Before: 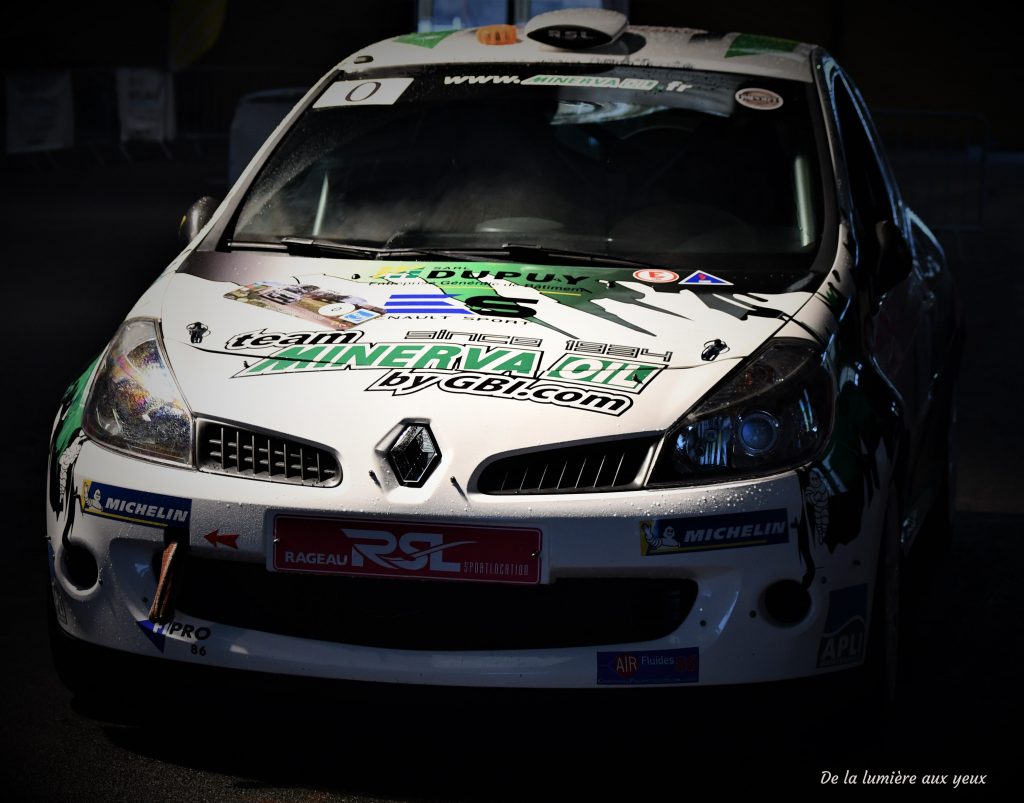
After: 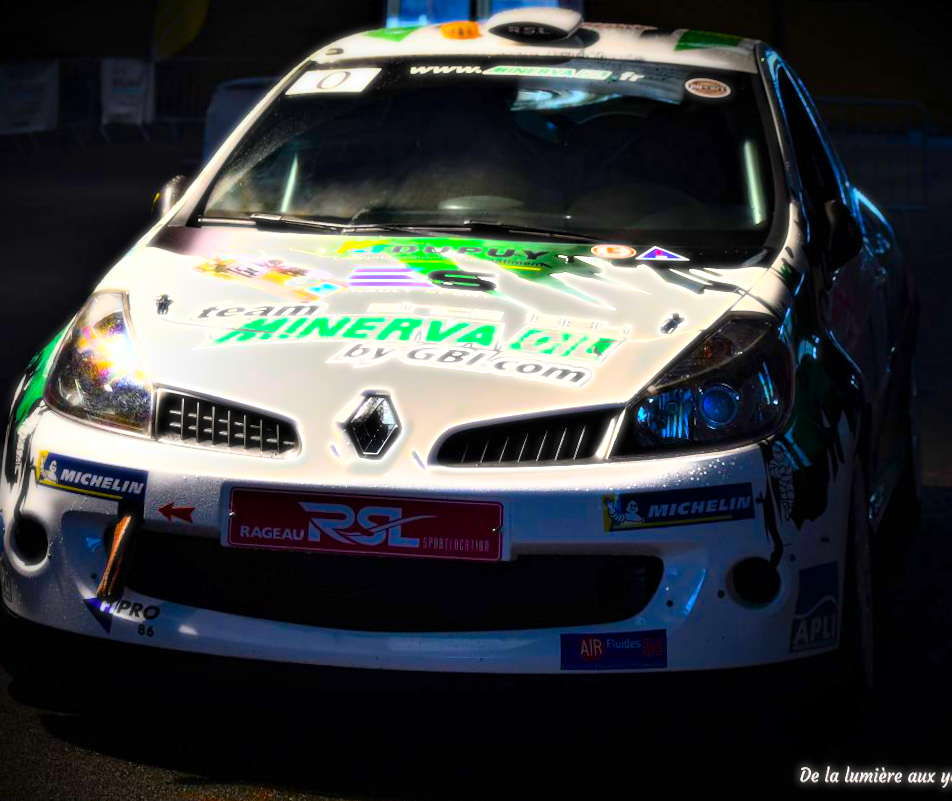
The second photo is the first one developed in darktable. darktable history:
color balance rgb: linear chroma grading › global chroma 25%, perceptual saturation grading › global saturation 40%, perceptual brilliance grading › global brilliance 30%, global vibrance 40%
rotate and perspective: rotation 0.215°, lens shift (vertical) -0.139, crop left 0.069, crop right 0.939, crop top 0.002, crop bottom 0.996
bloom: size 0%, threshold 54.82%, strength 8.31%
